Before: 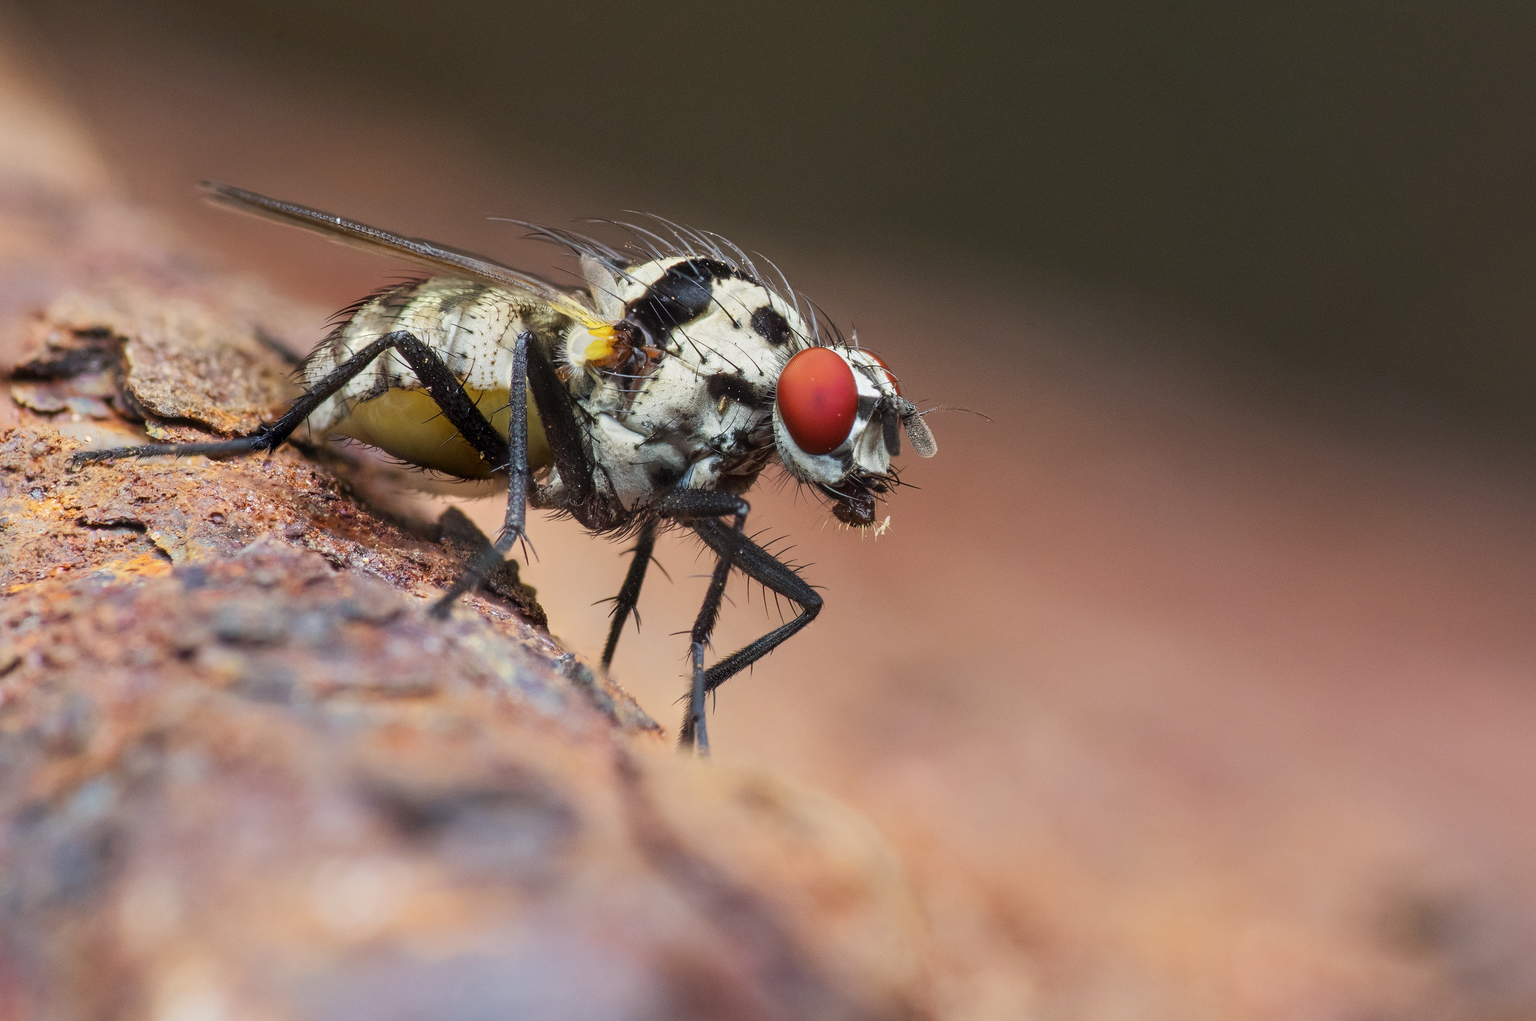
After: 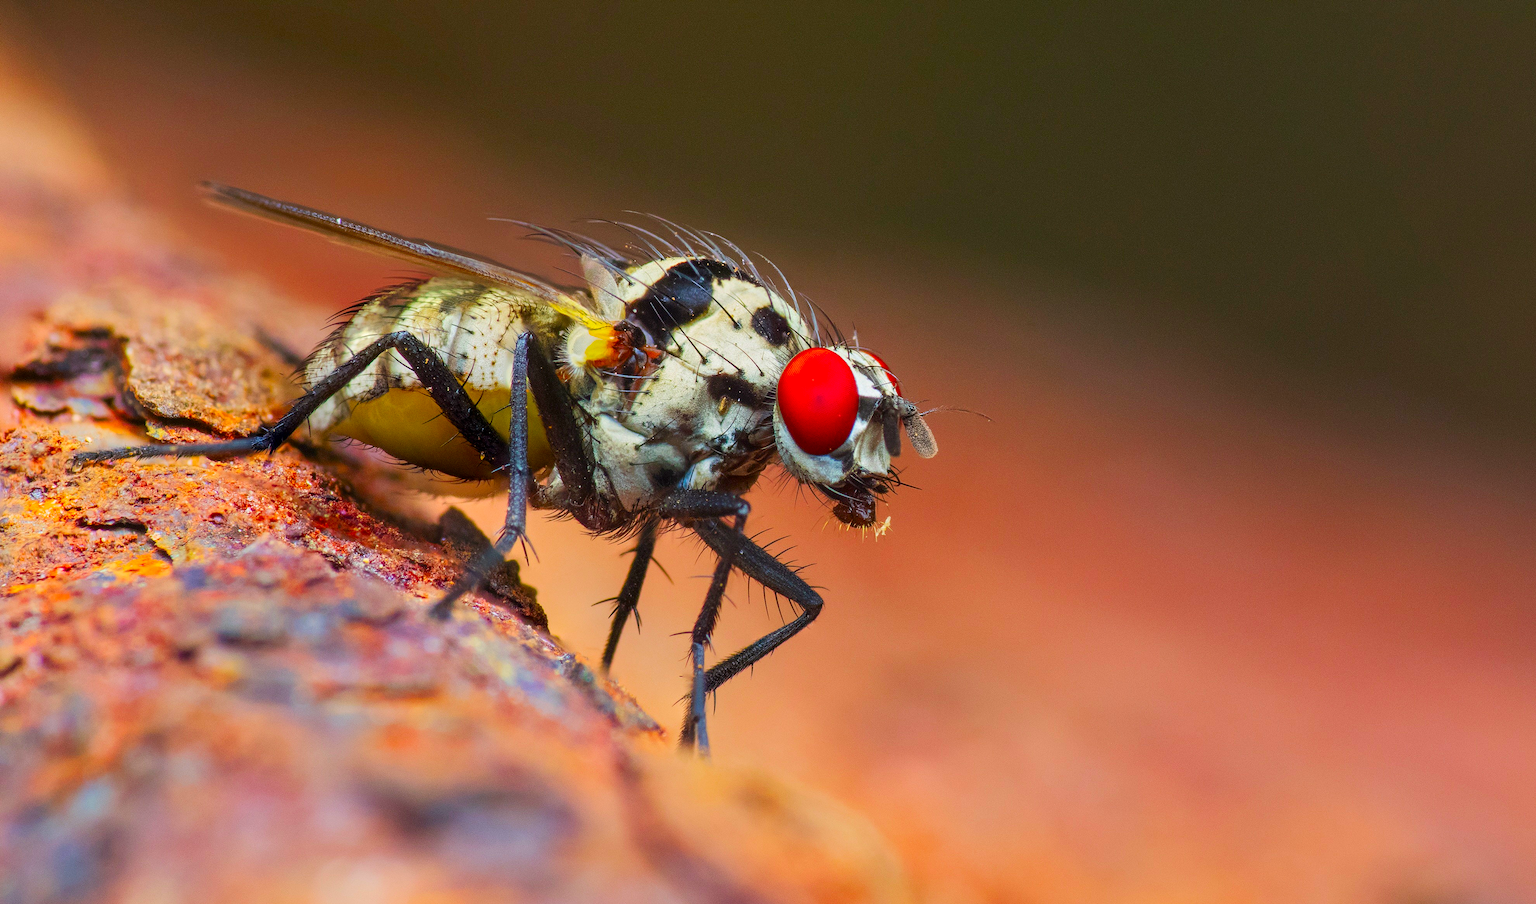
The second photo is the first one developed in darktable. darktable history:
color correction: saturation 2.15
crop and rotate: top 0%, bottom 11.49%
